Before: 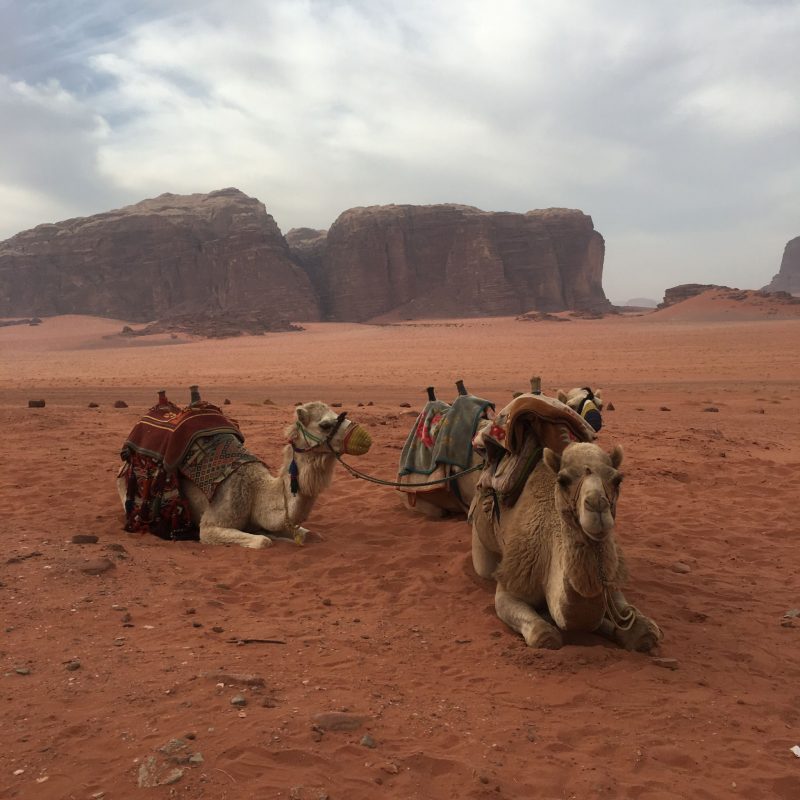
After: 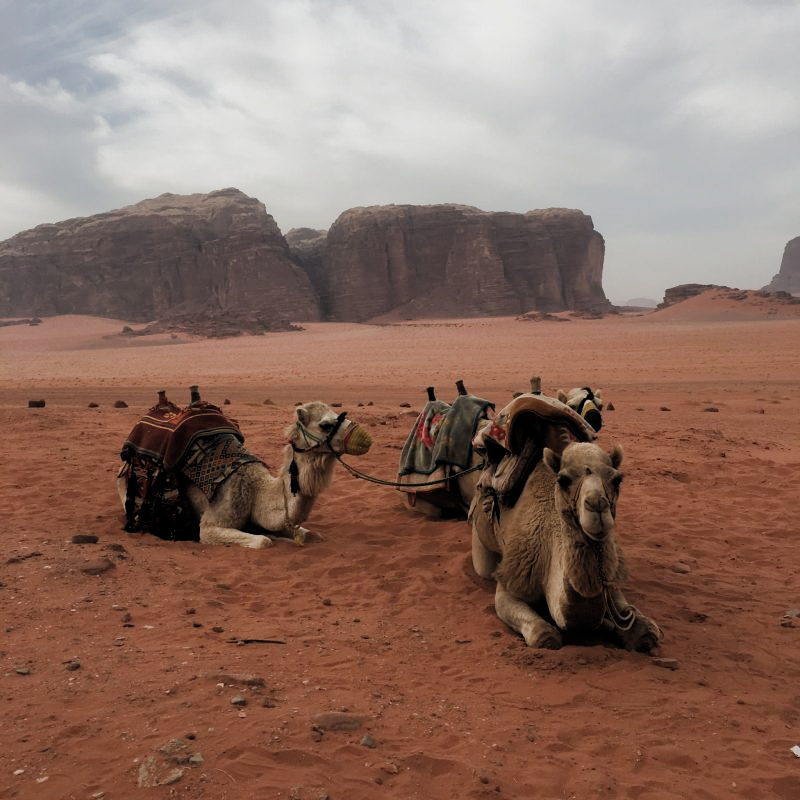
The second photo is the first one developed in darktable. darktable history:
filmic rgb: black relative exposure -4.92 EV, white relative exposure 2.83 EV, hardness 3.71, add noise in highlights 0, preserve chrominance max RGB, color science v3 (2019), use custom middle-gray values true, contrast in highlights soft
